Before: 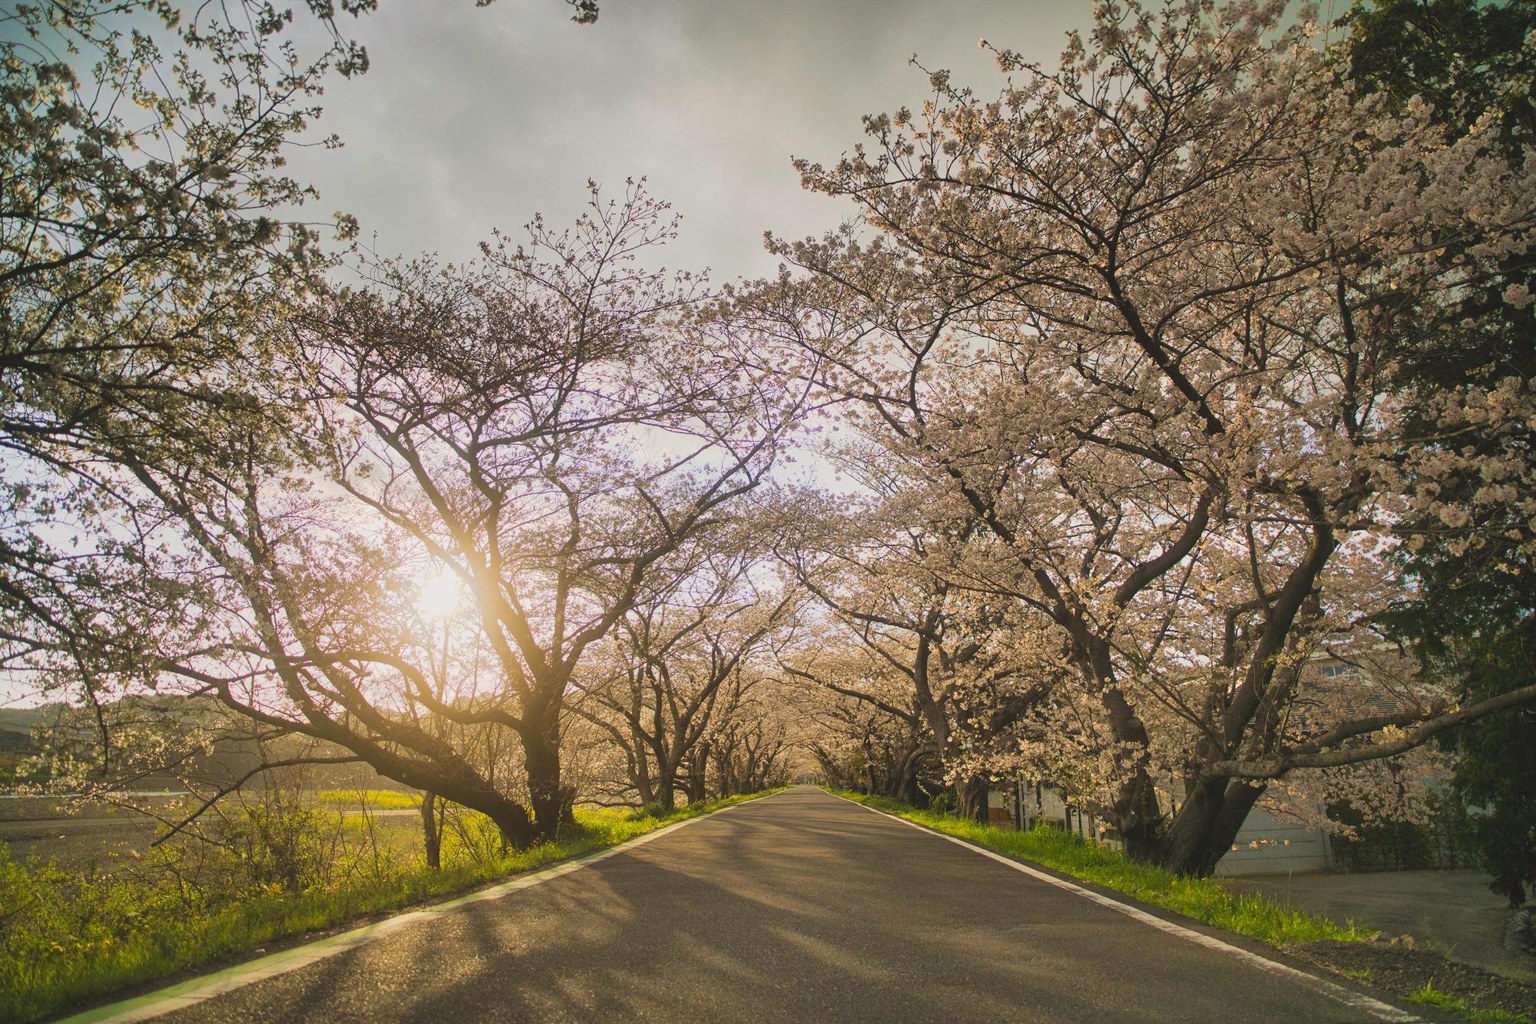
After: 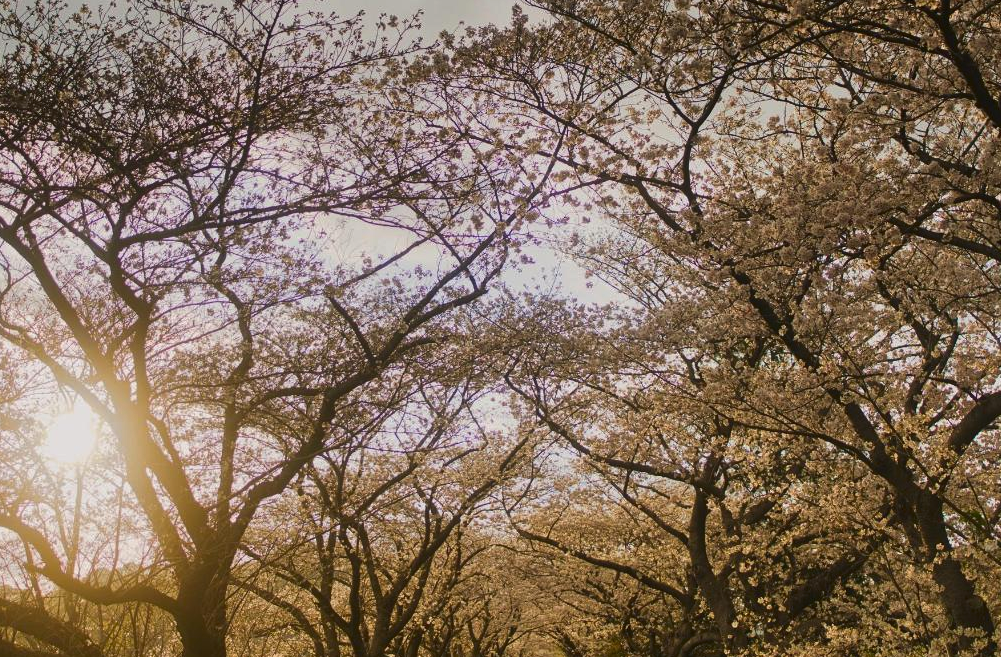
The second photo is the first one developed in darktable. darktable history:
crop: left 25.101%, top 25.395%, right 24.819%, bottom 25.305%
contrast brightness saturation: brightness -0.203, saturation 0.082
